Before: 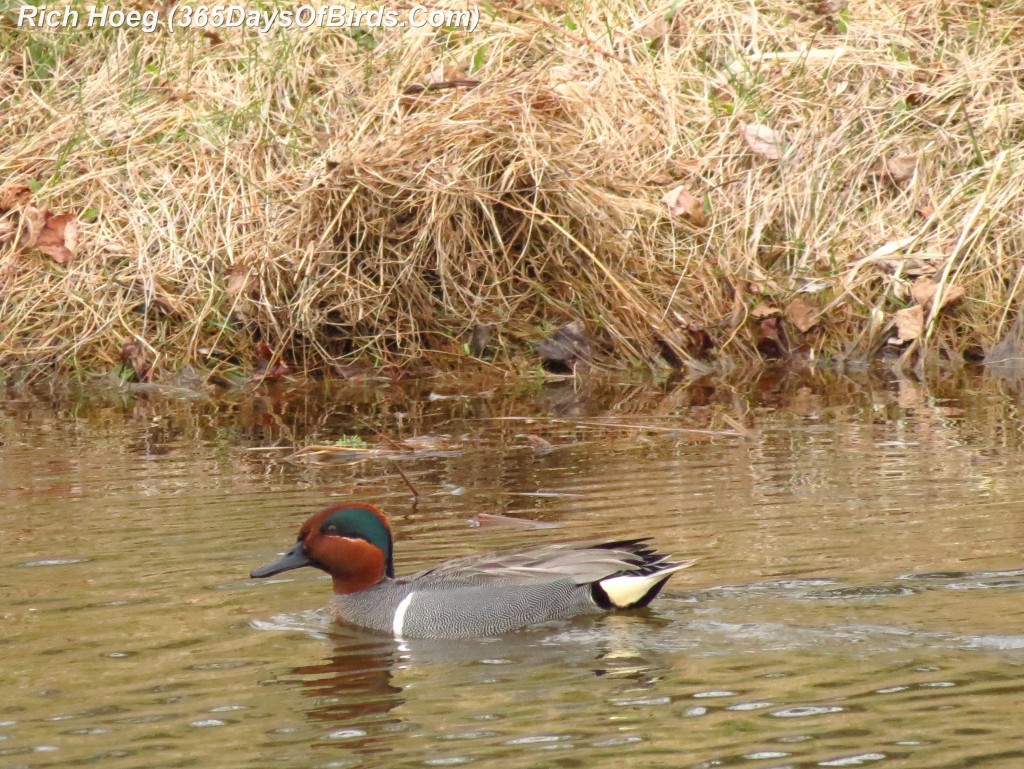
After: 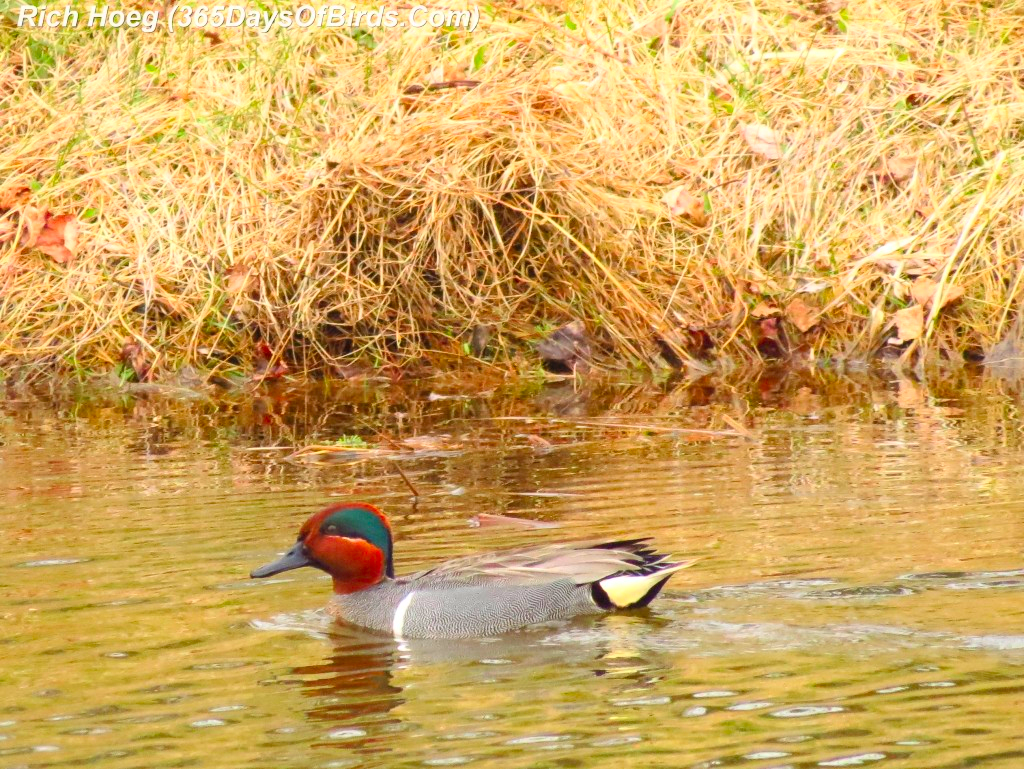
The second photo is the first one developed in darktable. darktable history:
contrast brightness saturation: contrast 0.197, brightness 0.201, saturation 0.789
